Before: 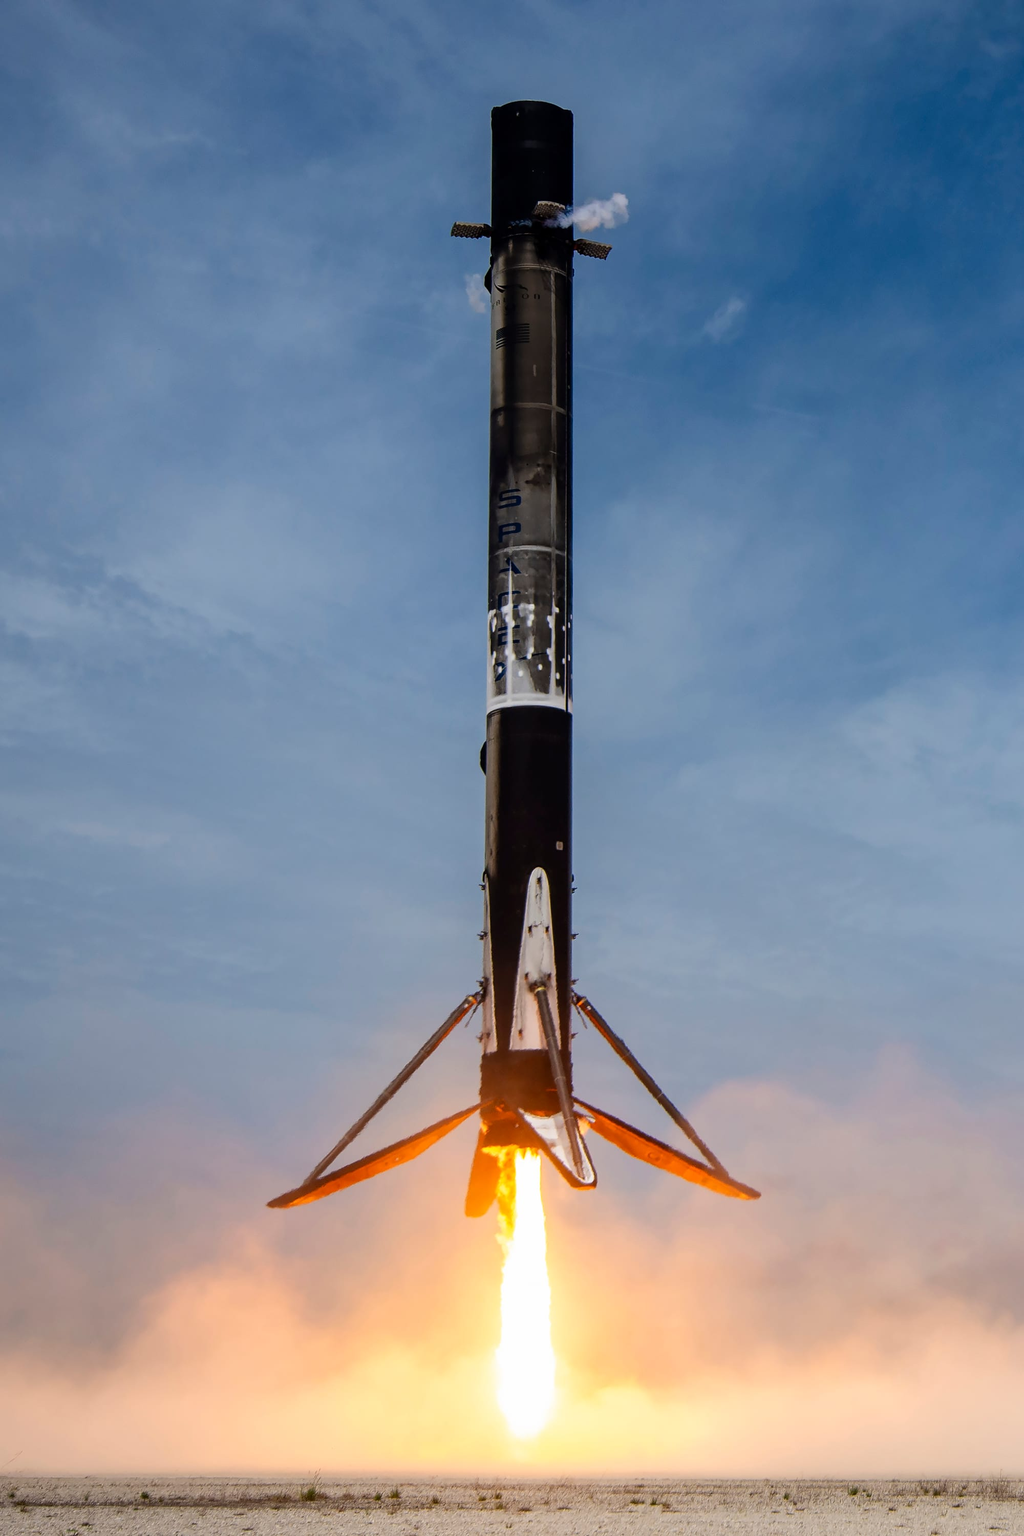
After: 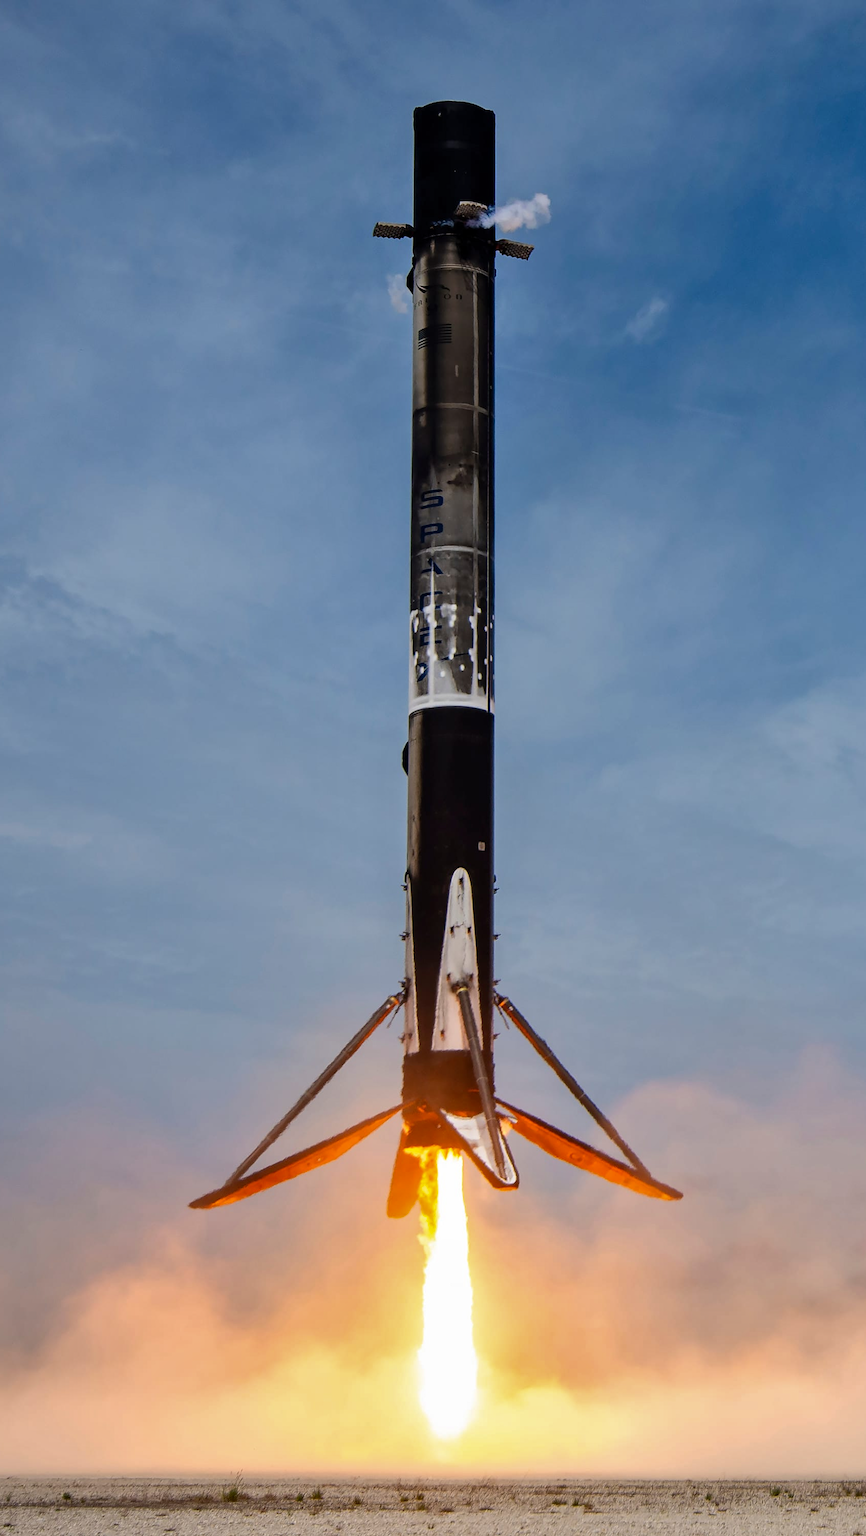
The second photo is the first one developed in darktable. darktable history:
crop: left 7.653%, right 7.793%
shadows and highlights: low approximation 0.01, soften with gaussian
